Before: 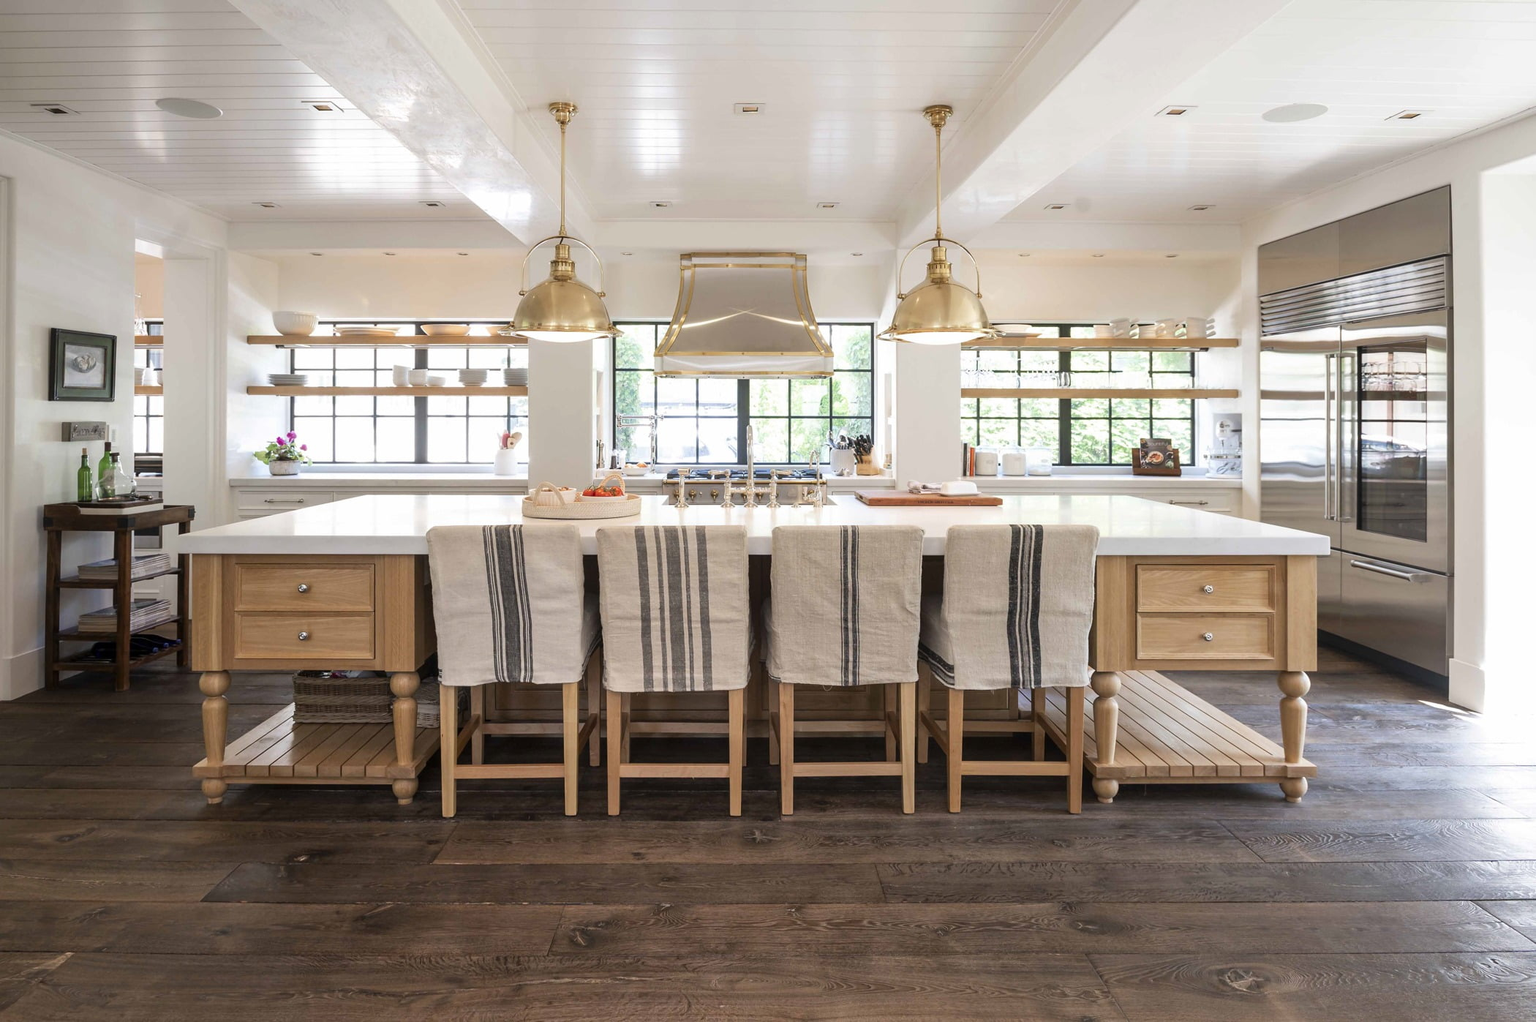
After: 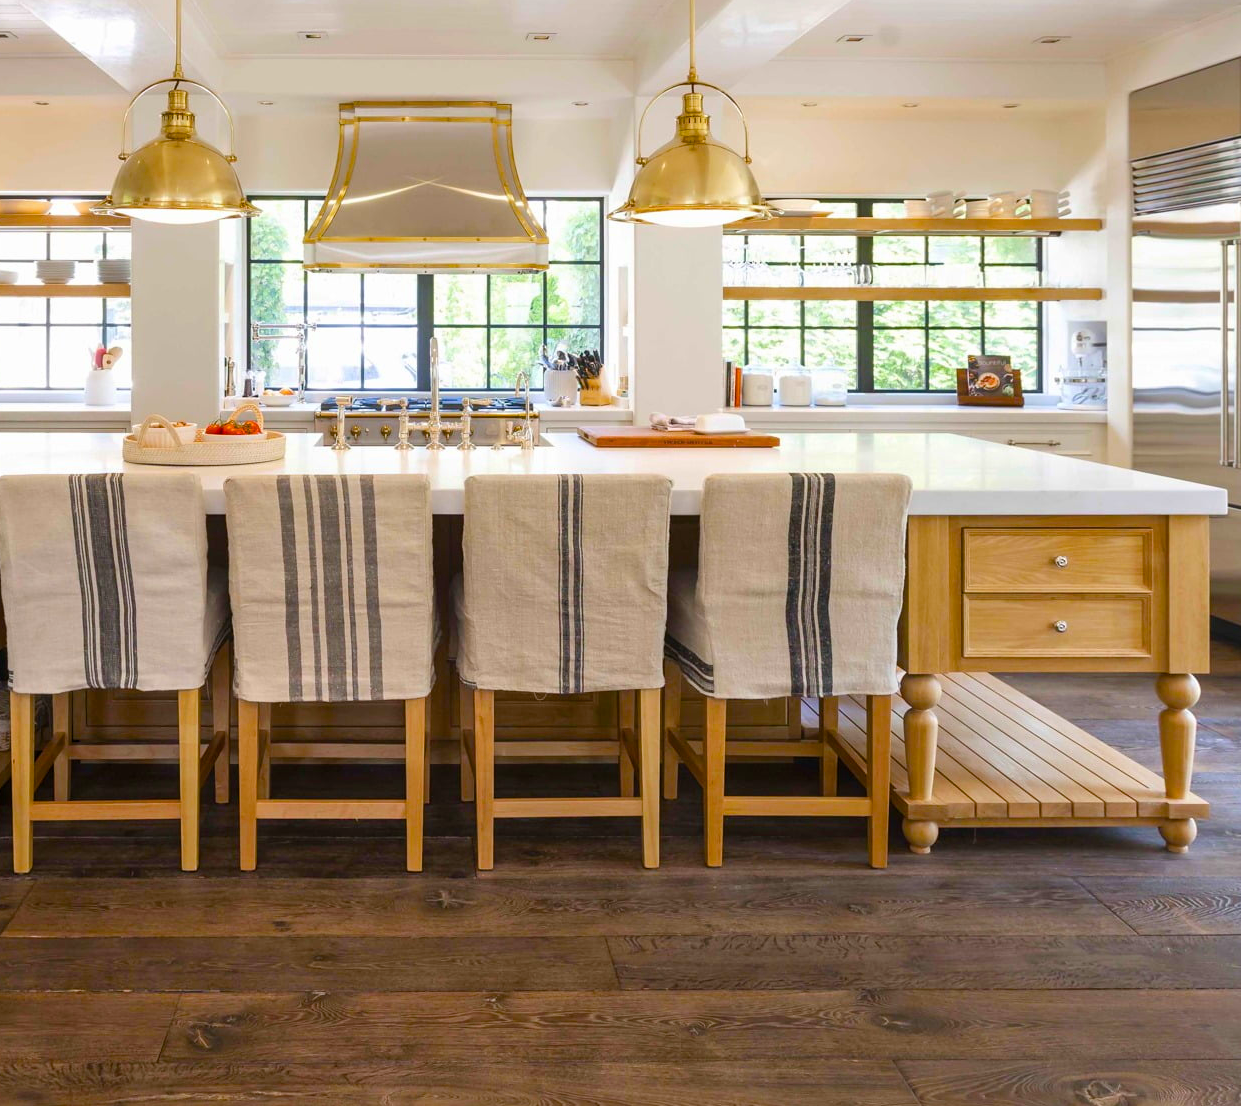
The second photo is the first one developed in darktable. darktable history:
crop and rotate: left 28.187%, top 17.489%, right 12.68%, bottom 3.303%
color balance rgb: perceptual saturation grading › global saturation 35.881%, perceptual saturation grading › shadows 36.129%, perceptual brilliance grading › global brilliance 2.831%, perceptual brilliance grading › highlights -3.158%, perceptual brilliance grading › shadows 3.267%, global vibrance 30.447%
